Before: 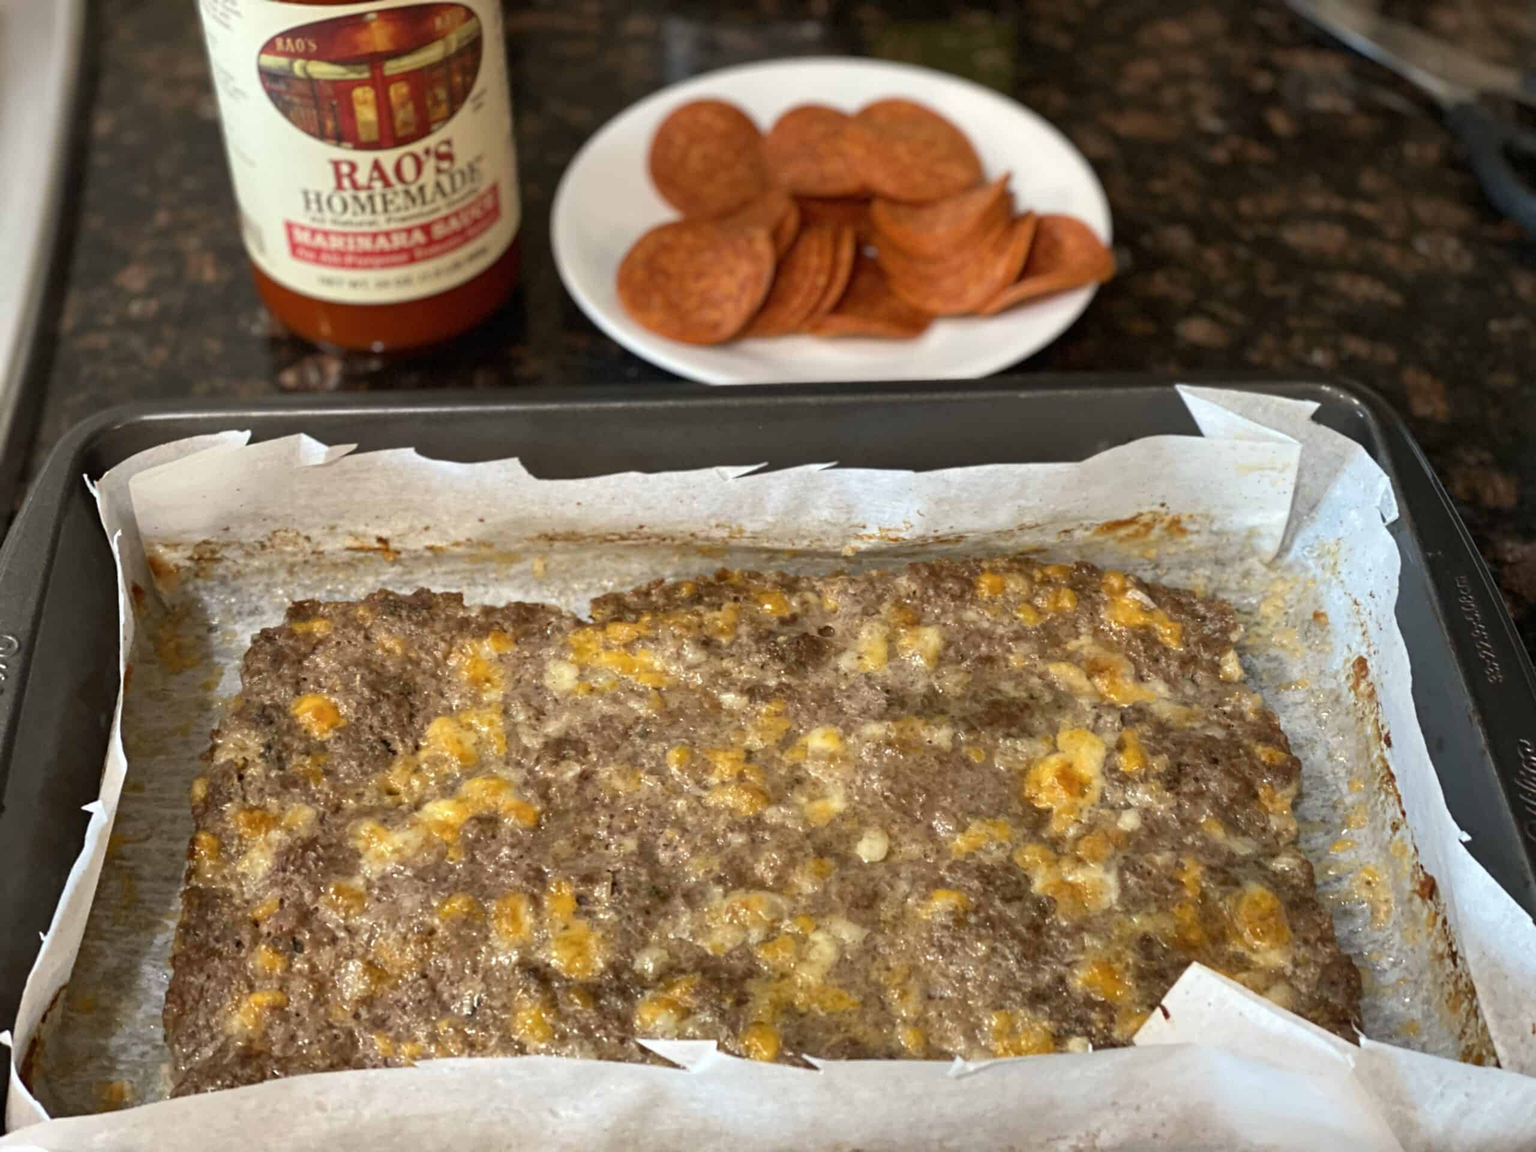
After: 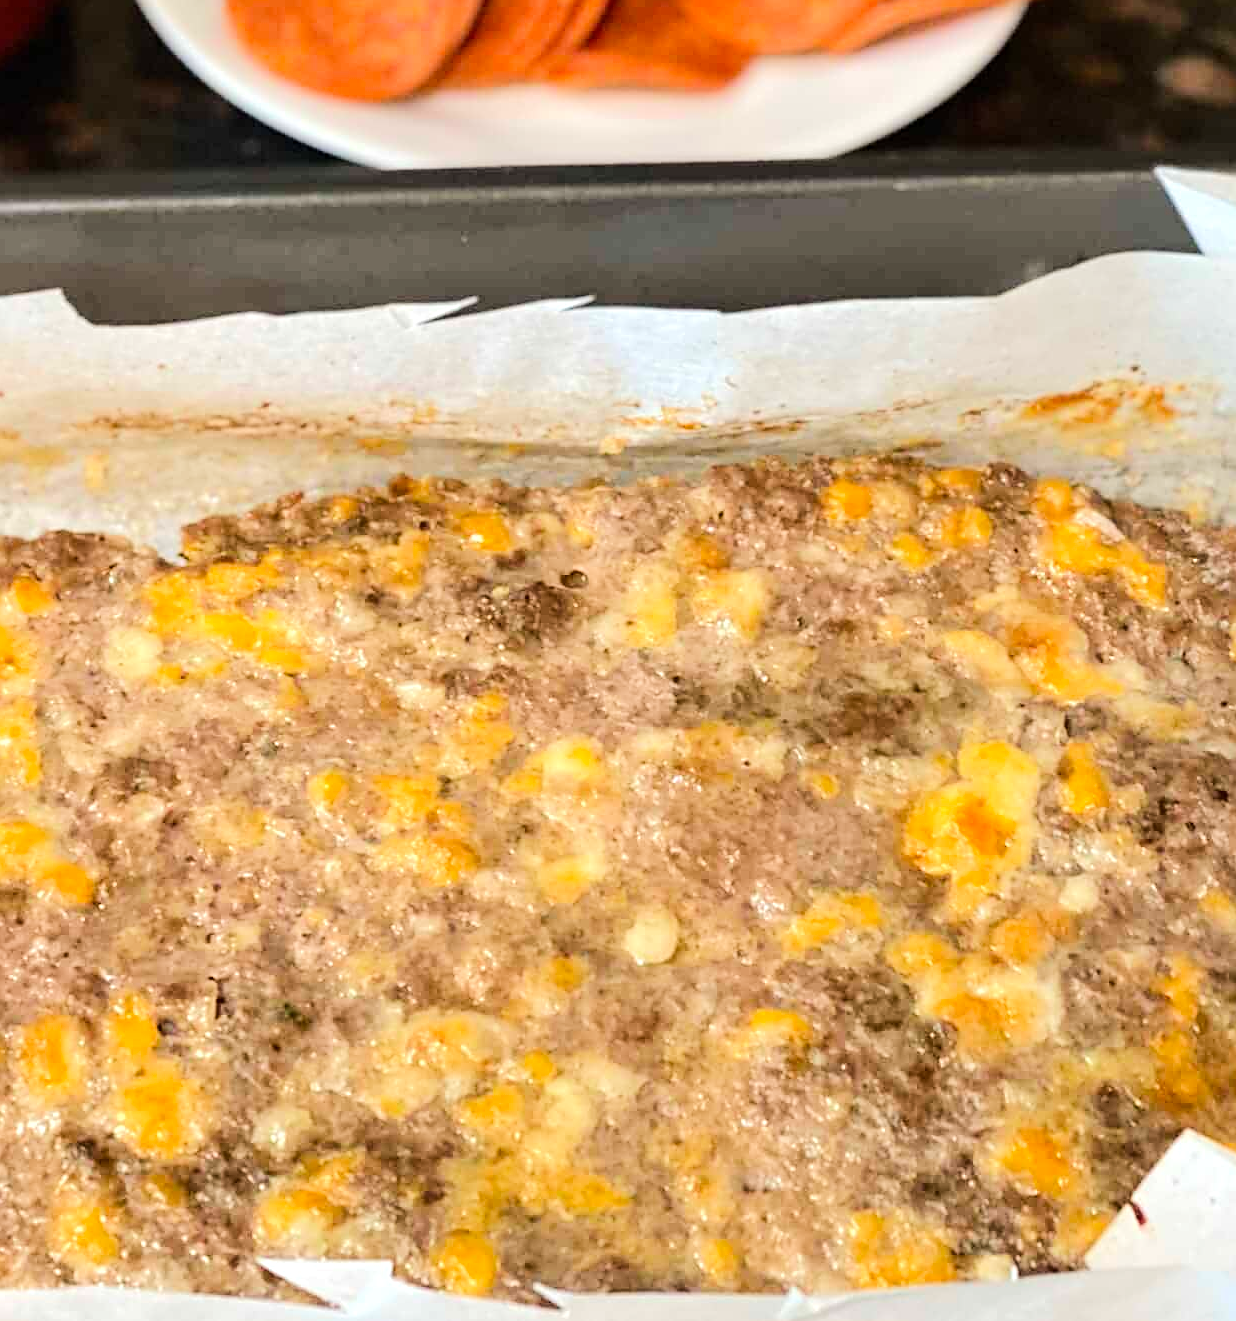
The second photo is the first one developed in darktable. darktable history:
sharpen: on, module defaults
tone equalizer: -7 EV 0.161 EV, -6 EV 0.603 EV, -5 EV 1.19 EV, -4 EV 1.35 EV, -3 EV 1.12 EV, -2 EV 0.6 EV, -1 EV 0.166 EV, edges refinement/feathering 500, mask exposure compensation -1.57 EV, preserve details no
crop: left 31.383%, top 24.665%, right 20.326%, bottom 6.502%
